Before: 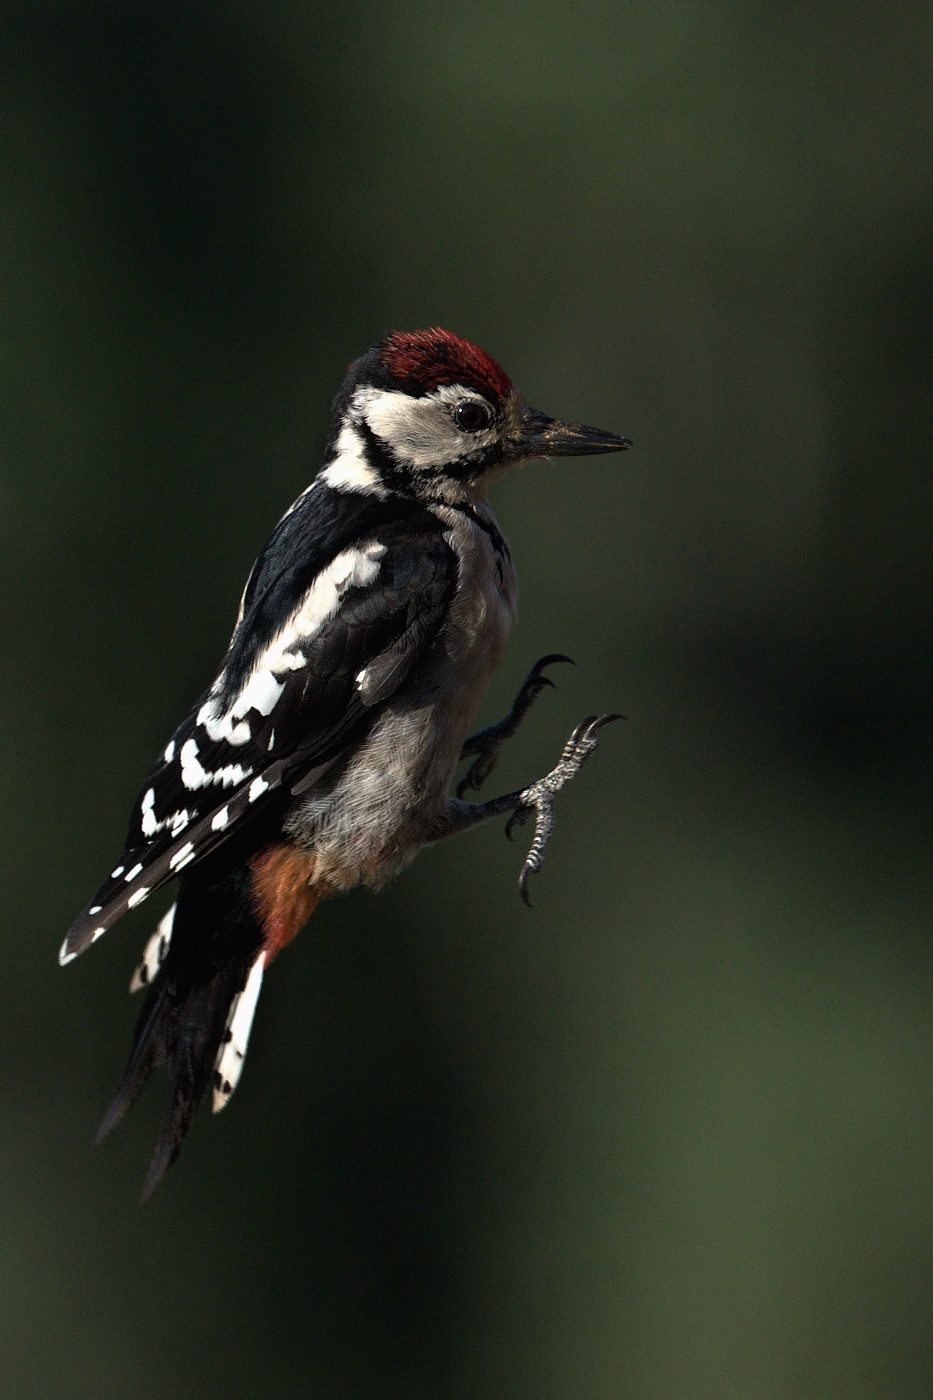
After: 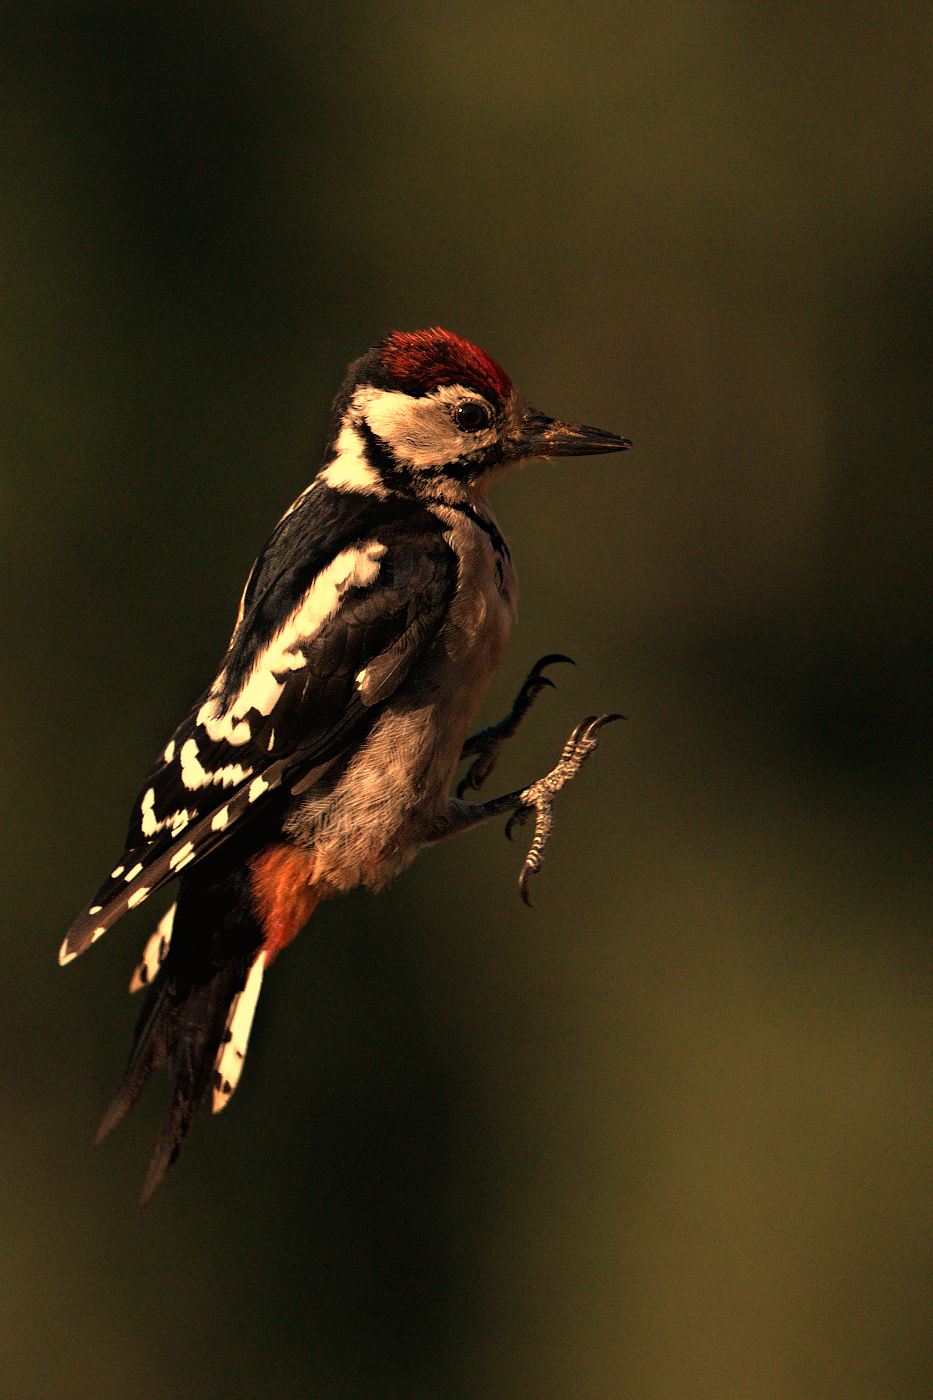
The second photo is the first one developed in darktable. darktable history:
haze removal: adaptive false
white balance: red 1.467, blue 0.684
